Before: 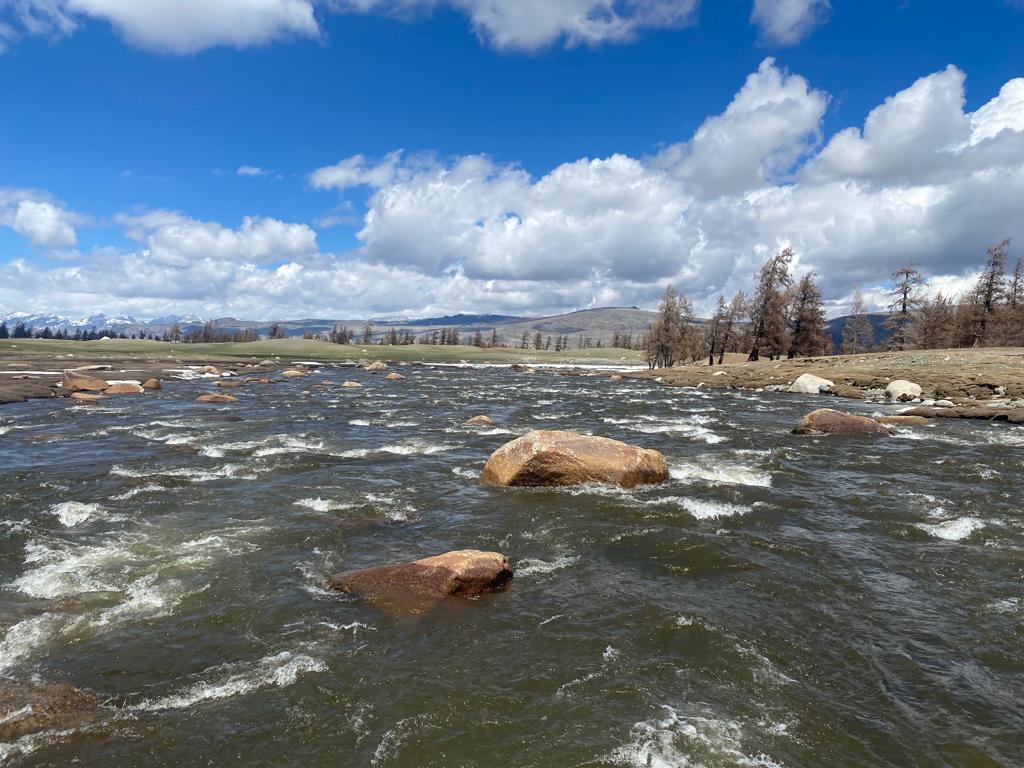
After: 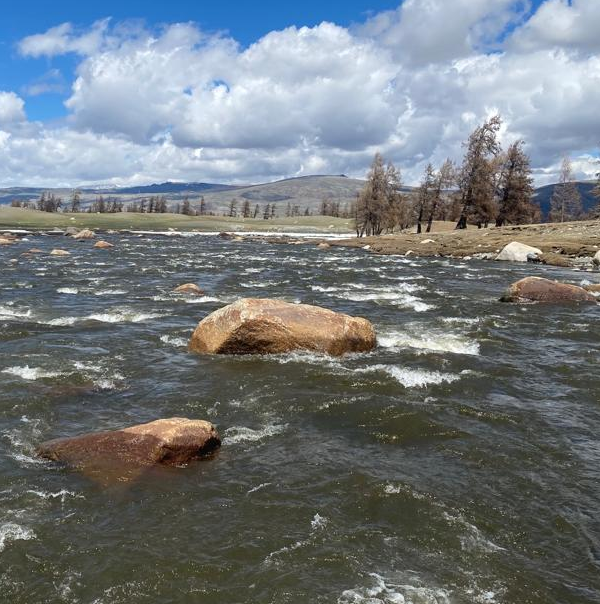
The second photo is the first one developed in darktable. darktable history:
crop and rotate: left 28.564%, top 17.252%, right 12.757%, bottom 4.044%
